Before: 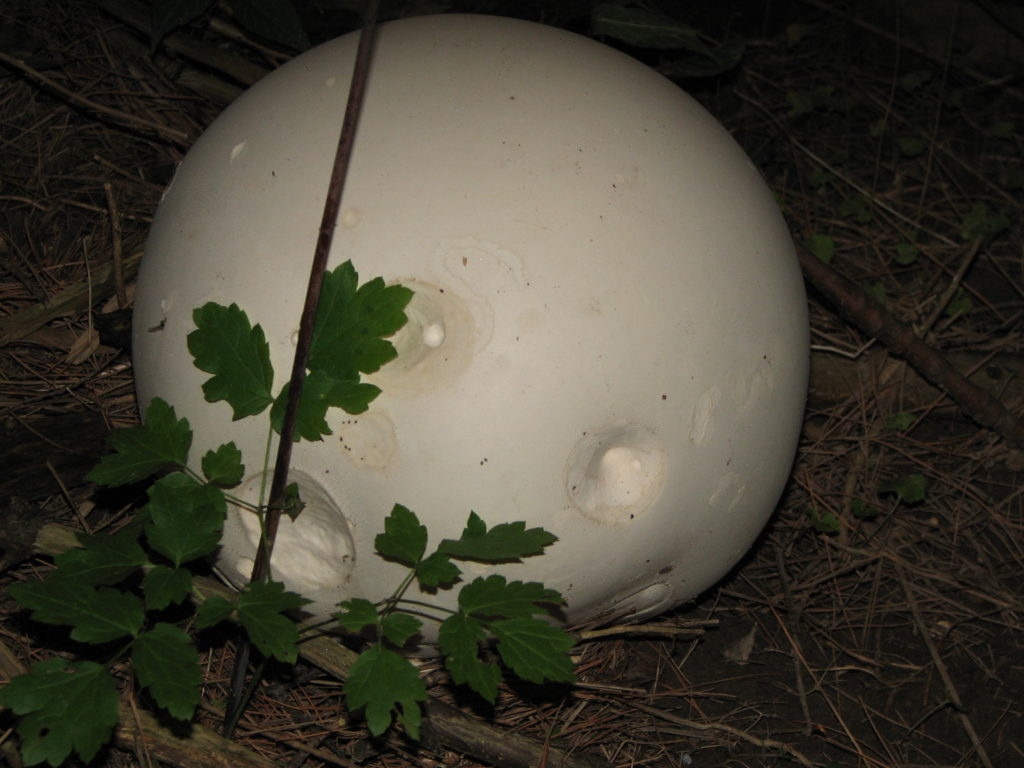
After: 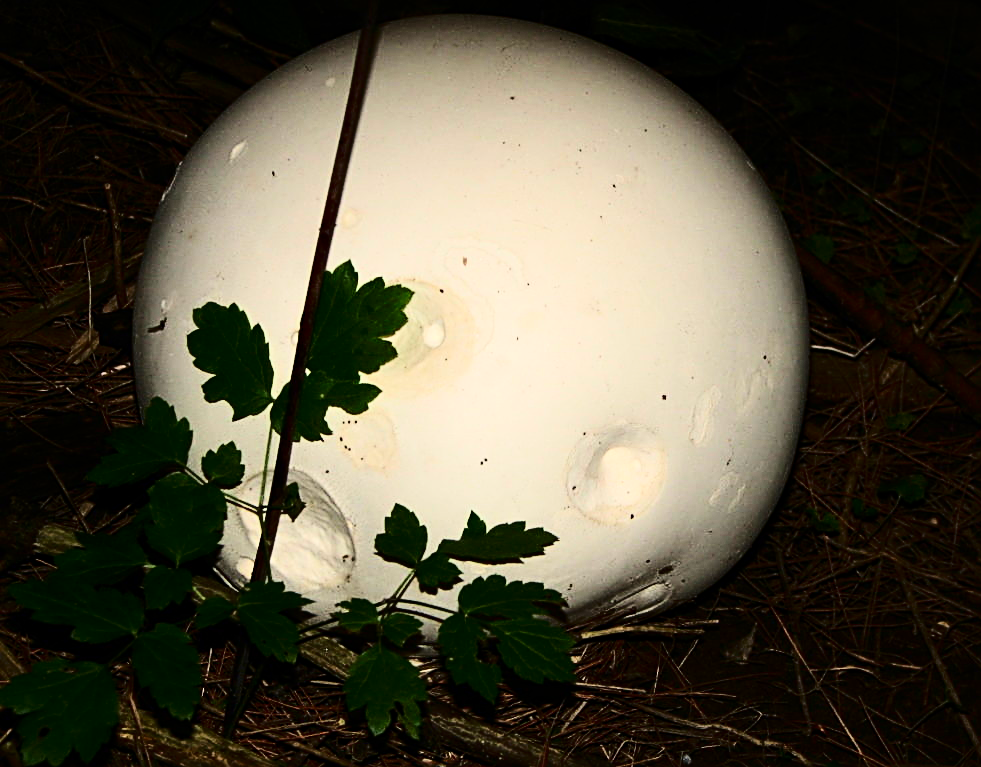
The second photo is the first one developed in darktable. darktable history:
base curve: curves: ch0 [(0, 0) (0.032, 0.037) (0.105, 0.228) (0.435, 0.76) (0.856, 0.983) (1, 1)]
crop: right 4.126%, bottom 0.031%
contrast brightness saturation: contrast 0.32, brightness -0.08, saturation 0.17
sharpen: radius 2.531, amount 0.628
